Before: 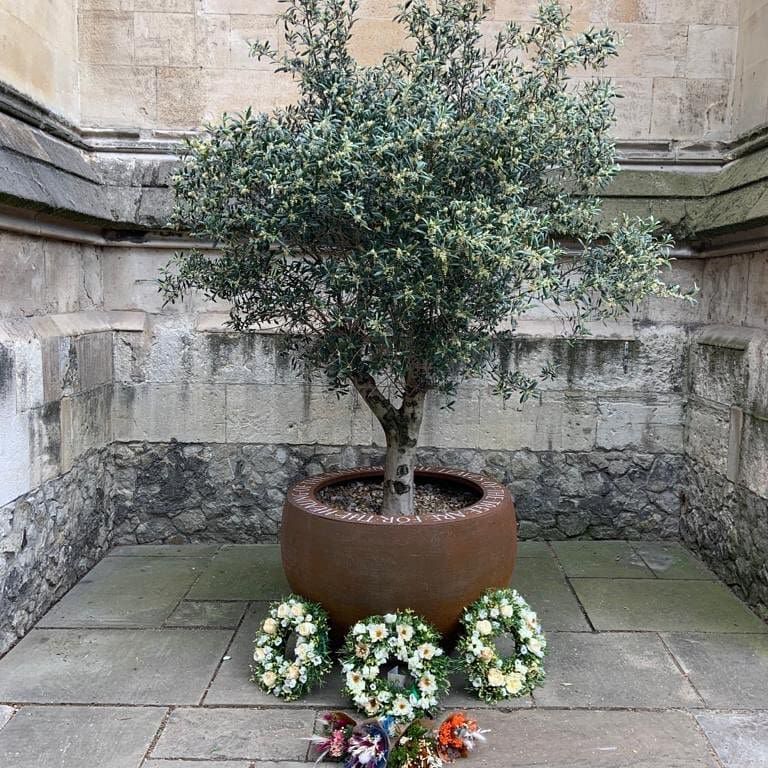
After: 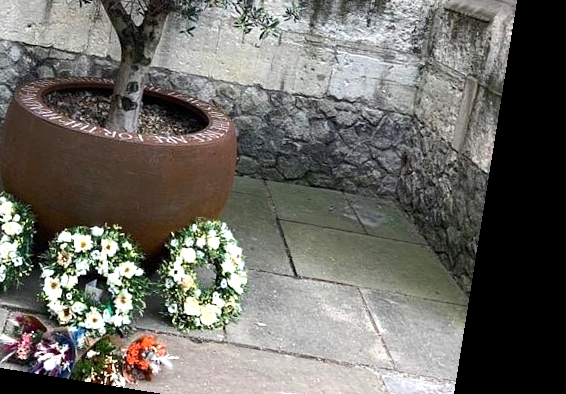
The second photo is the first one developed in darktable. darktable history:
crop and rotate: left 35.509%, top 50.238%, bottom 4.934%
tone equalizer: -8 EV 0.001 EV, -7 EV -0.002 EV, -6 EV 0.002 EV, -5 EV -0.03 EV, -4 EV -0.116 EV, -3 EV -0.169 EV, -2 EV 0.24 EV, -1 EV 0.702 EV, +0 EV 0.493 EV
rotate and perspective: rotation 9.12°, automatic cropping off
